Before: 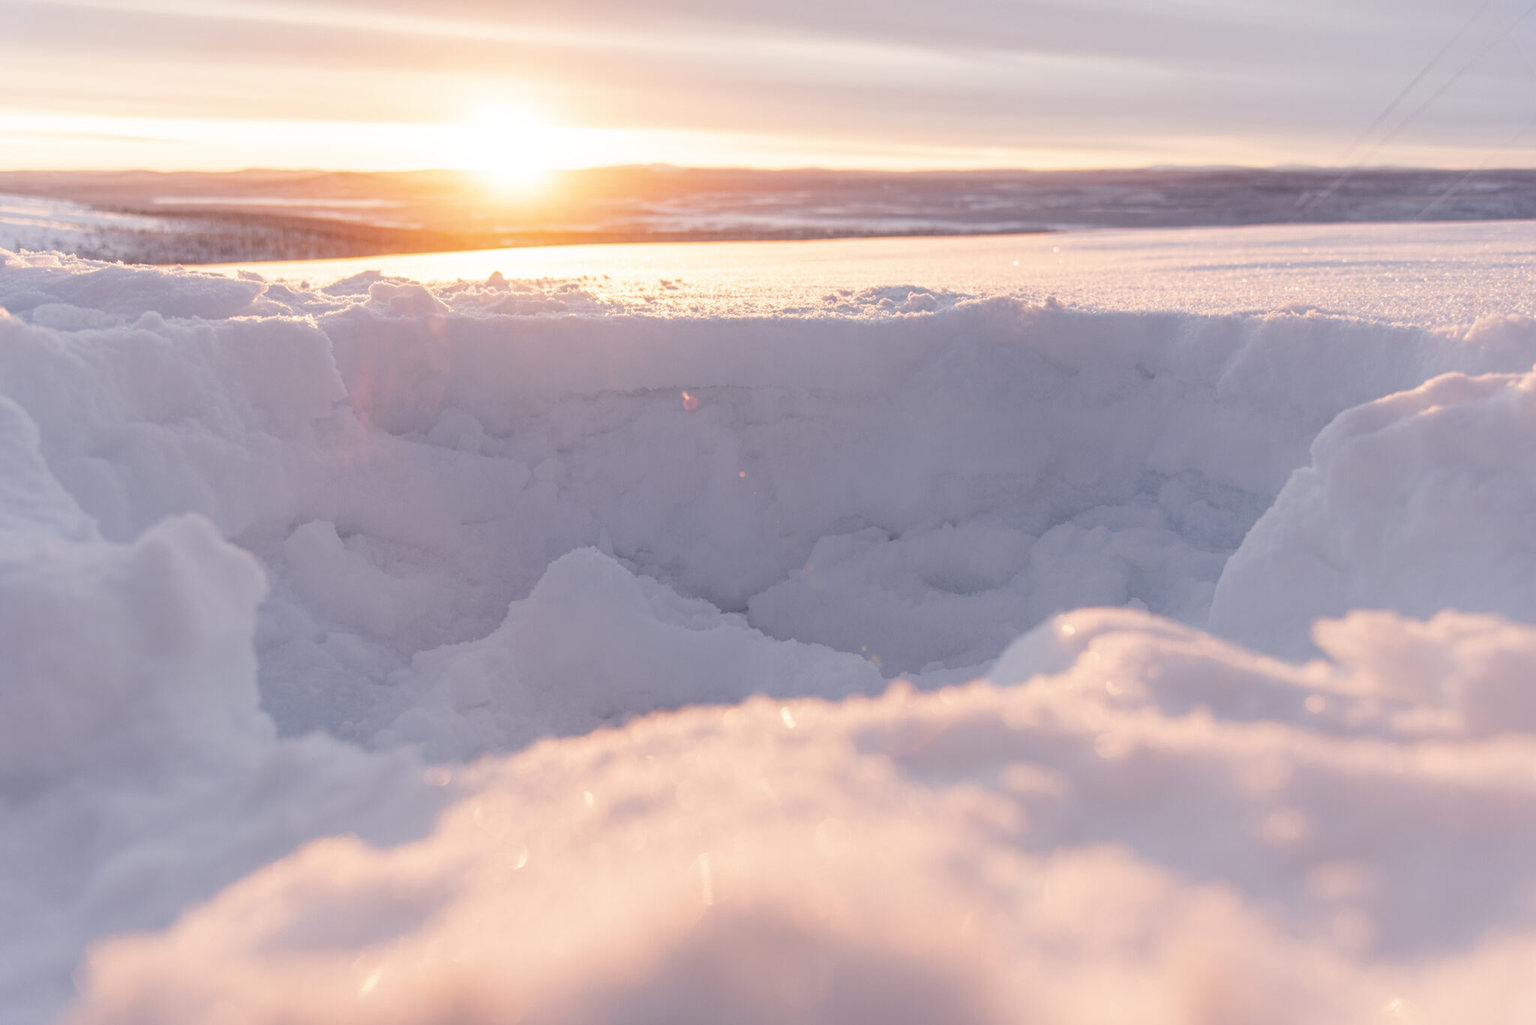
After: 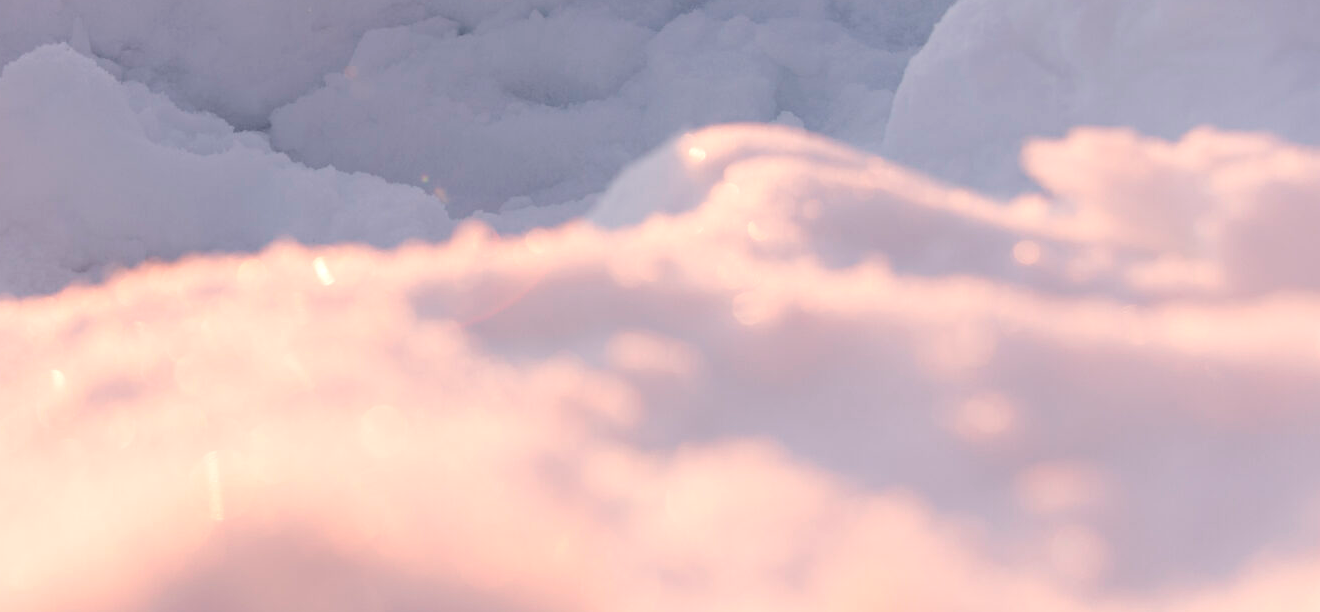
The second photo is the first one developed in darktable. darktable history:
exposure: exposure 0.2 EV, compensate highlight preservation false
crop and rotate: left 35.509%, top 50.238%, bottom 4.934%
